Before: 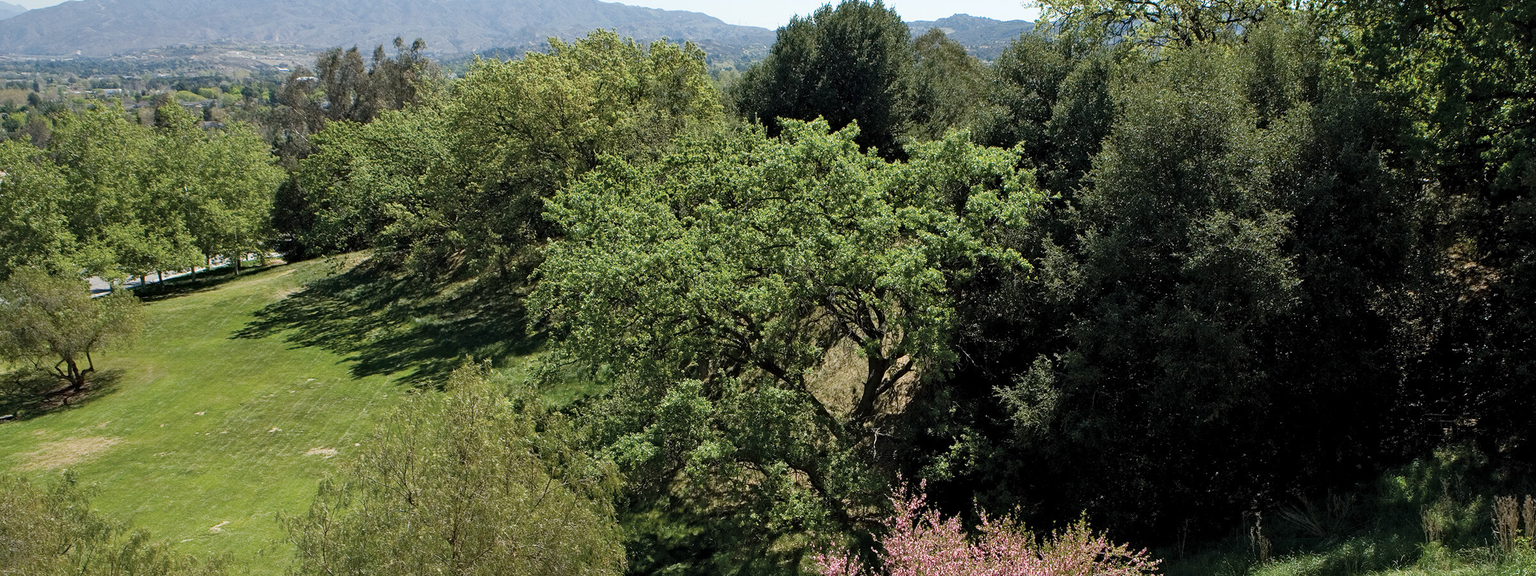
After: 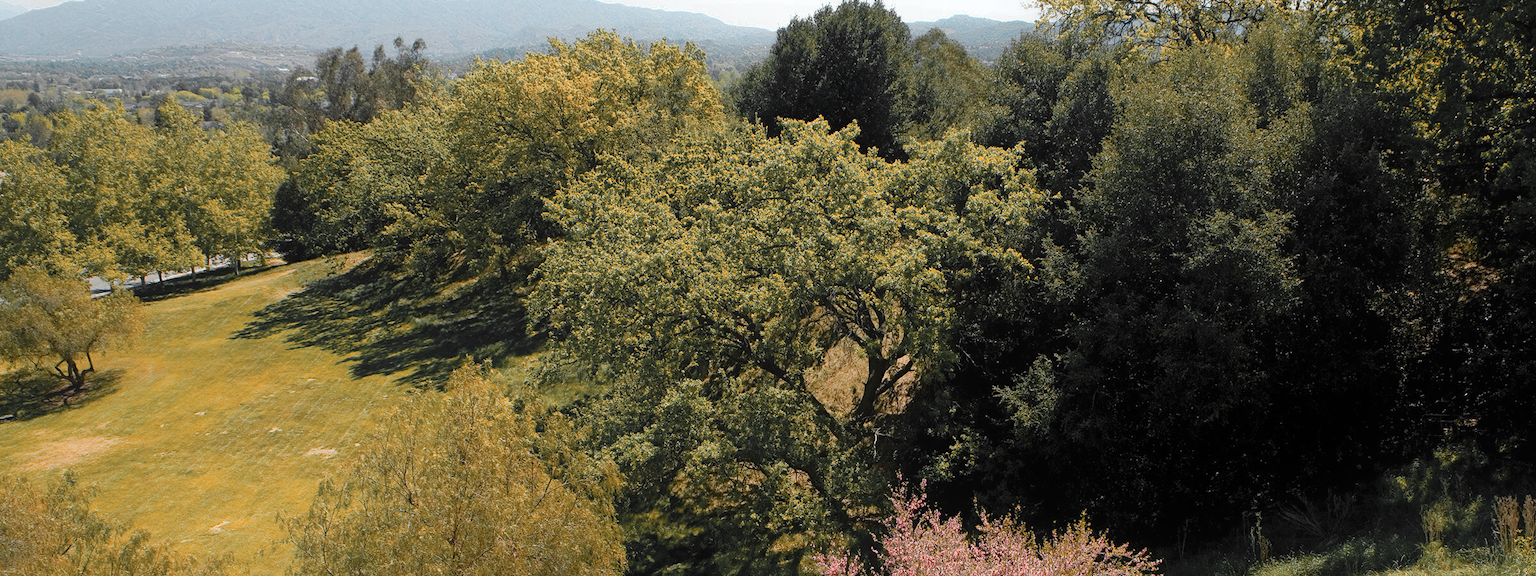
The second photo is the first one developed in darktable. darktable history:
color zones: curves: ch0 [(0.009, 0.528) (0.136, 0.6) (0.255, 0.586) (0.39, 0.528) (0.522, 0.584) (0.686, 0.736) (0.849, 0.561)]; ch1 [(0.045, 0.781) (0.14, 0.416) (0.257, 0.695) (0.442, 0.032) (0.738, 0.338) (0.818, 0.632) (0.891, 0.741) (1, 0.704)]; ch2 [(0, 0.667) (0.141, 0.52) (0.26, 0.37) (0.474, 0.432) (0.743, 0.286)]
contrast equalizer: y [[0.46, 0.454, 0.451, 0.451, 0.455, 0.46], [0.5 ×6], [0.5 ×6], [0 ×6], [0 ×6]]
